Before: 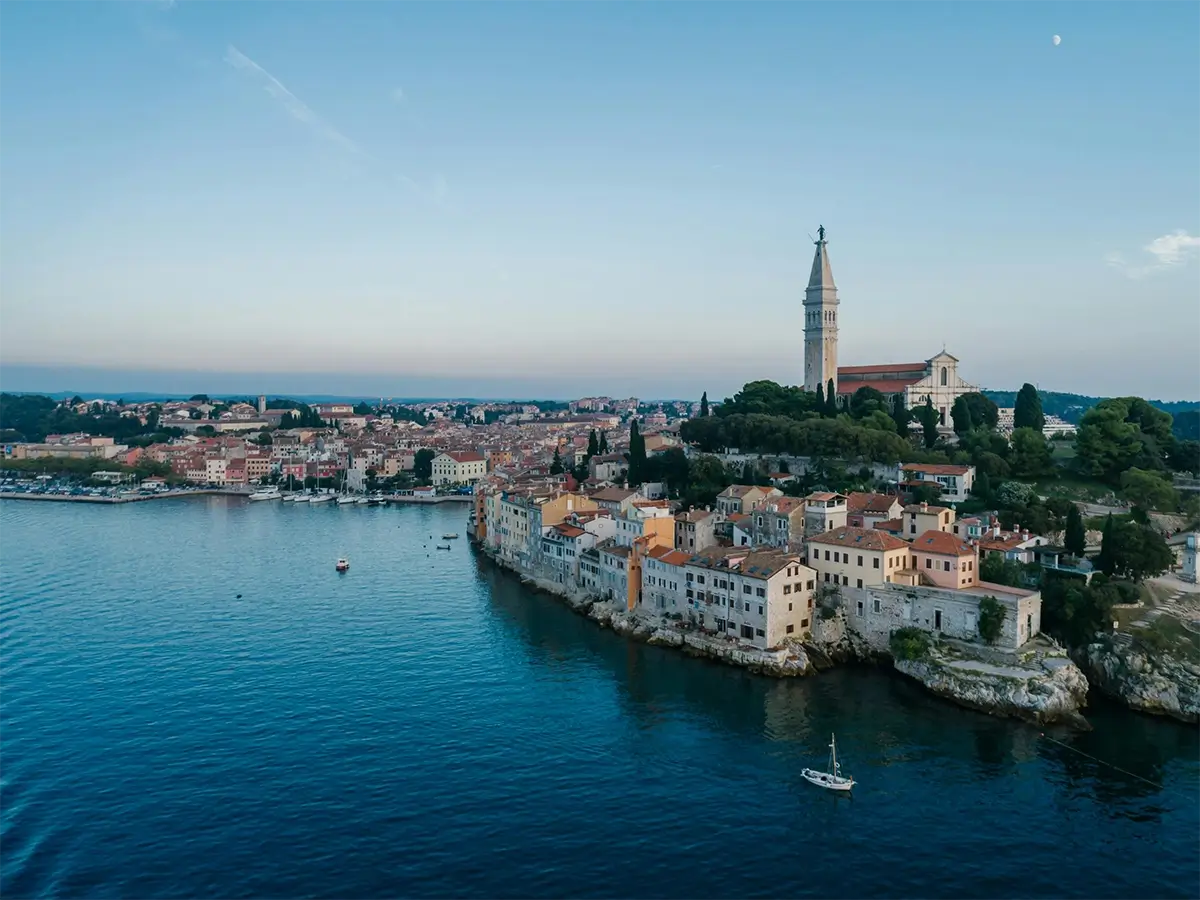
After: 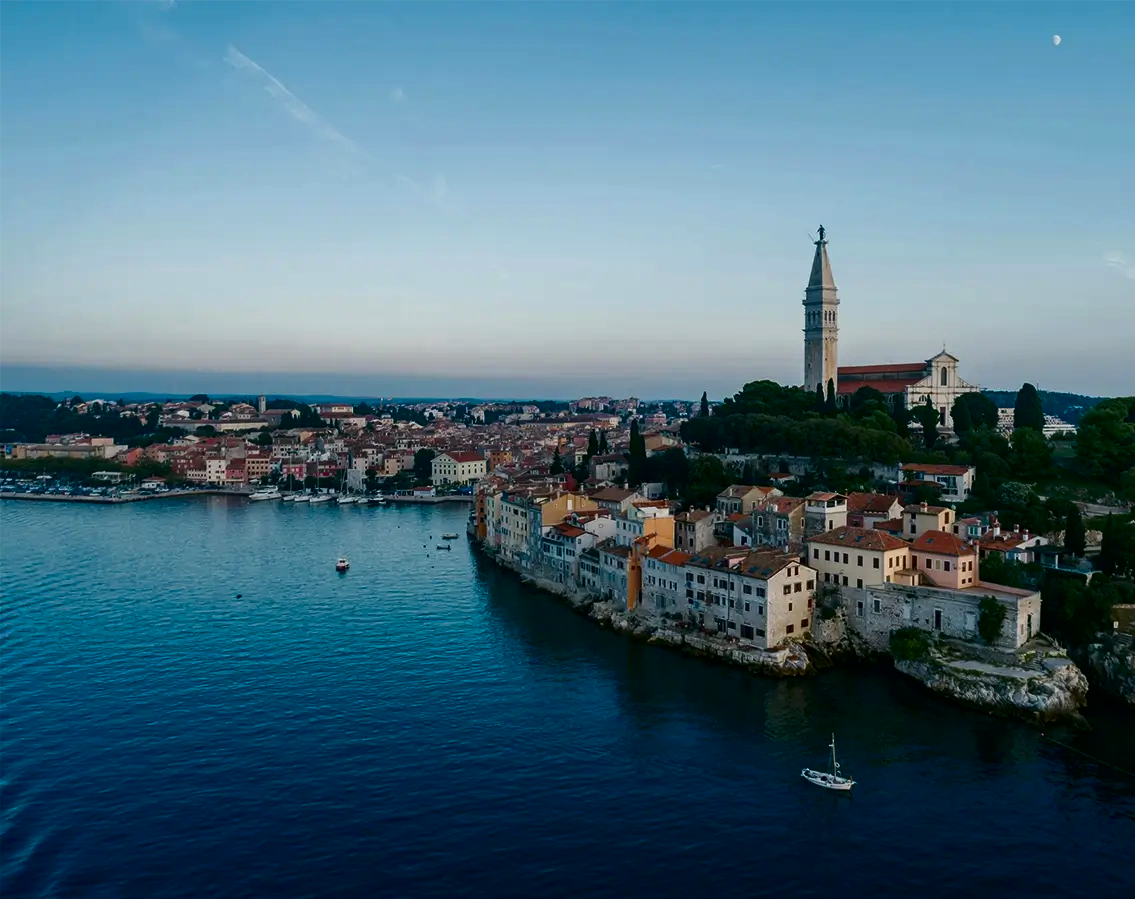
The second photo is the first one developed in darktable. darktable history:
crop and rotate: left 0%, right 5.401%
contrast brightness saturation: contrast 0.126, brightness -0.242, saturation 0.142
